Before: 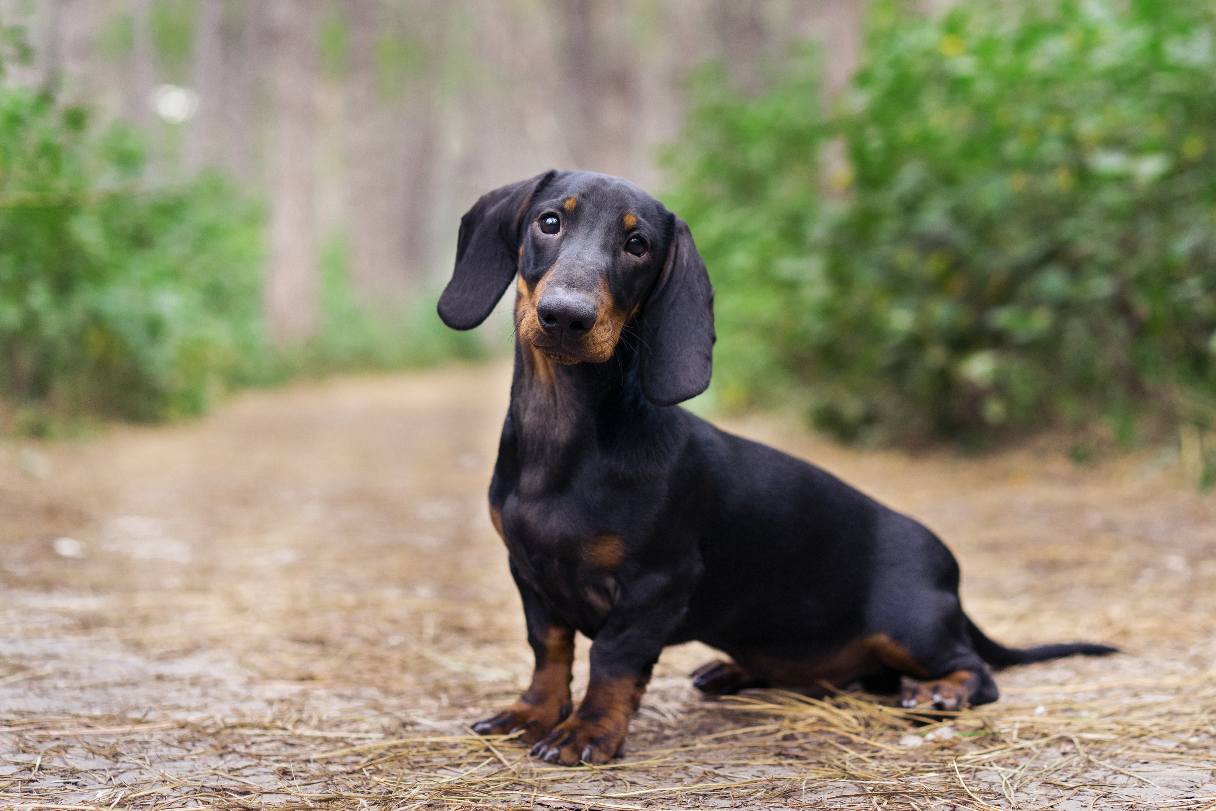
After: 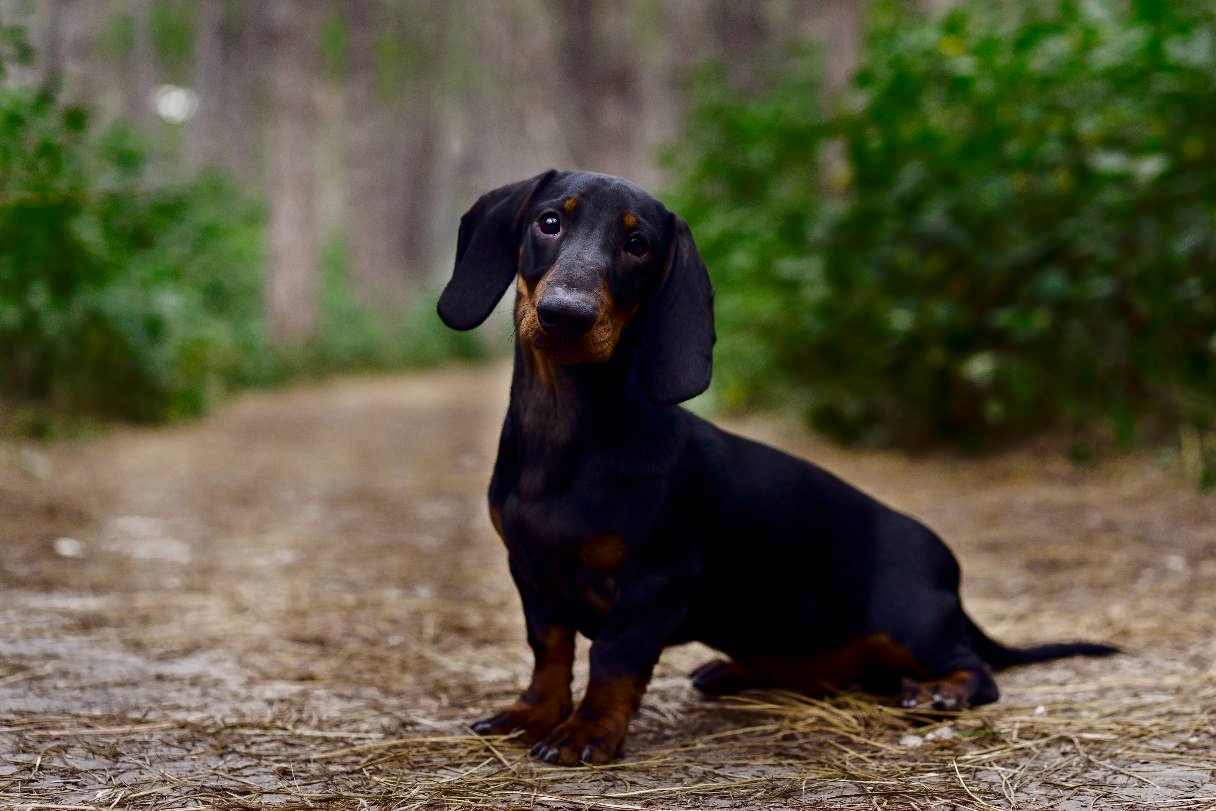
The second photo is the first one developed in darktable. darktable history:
contrast brightness saturation: brightness -0.509
